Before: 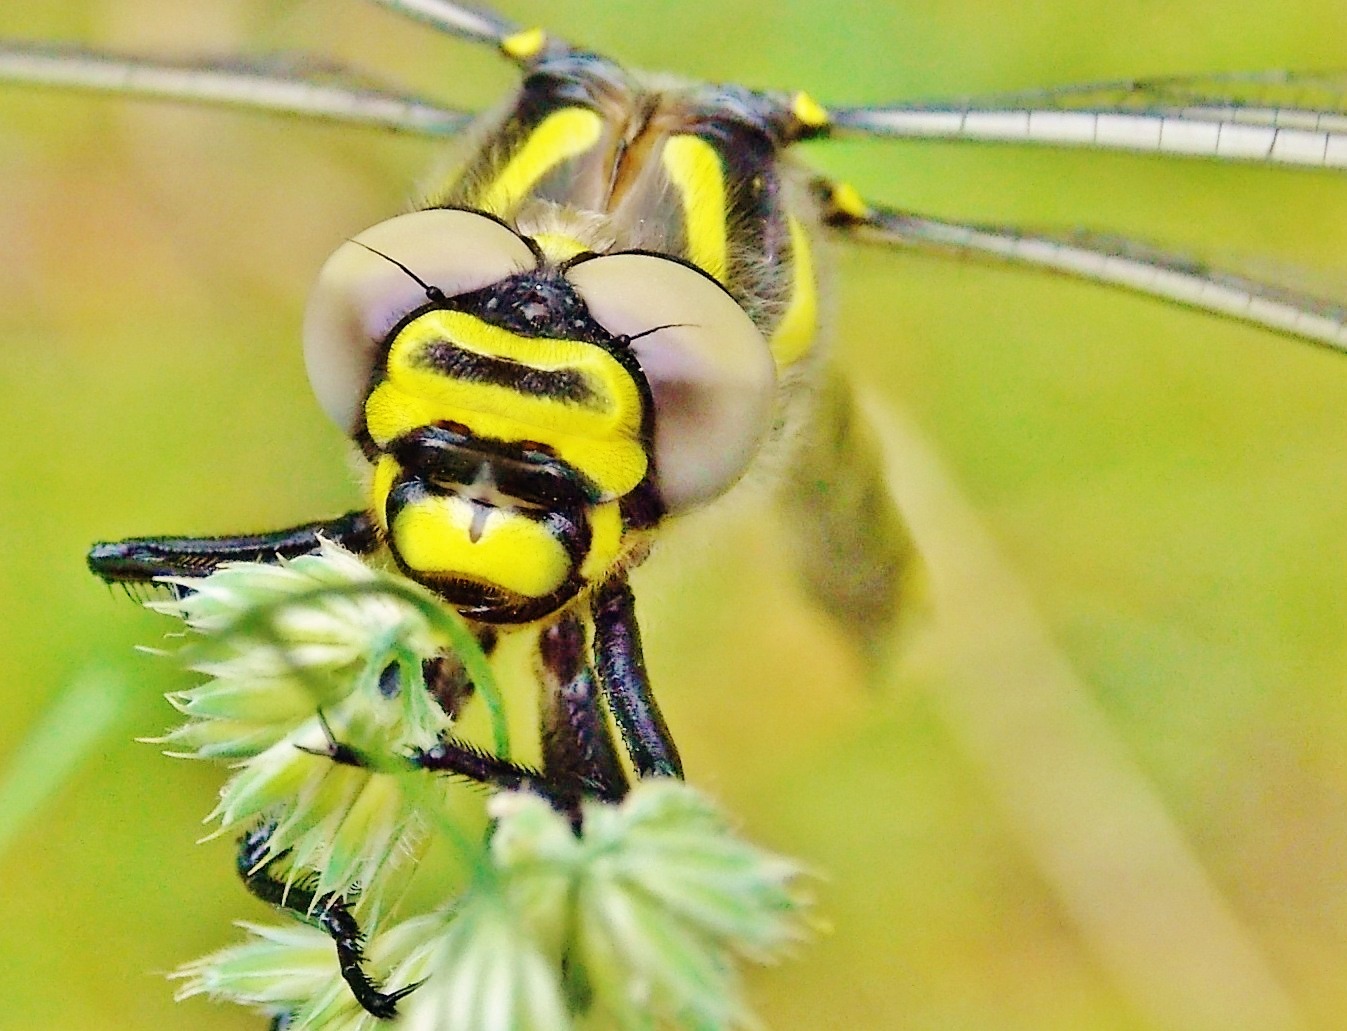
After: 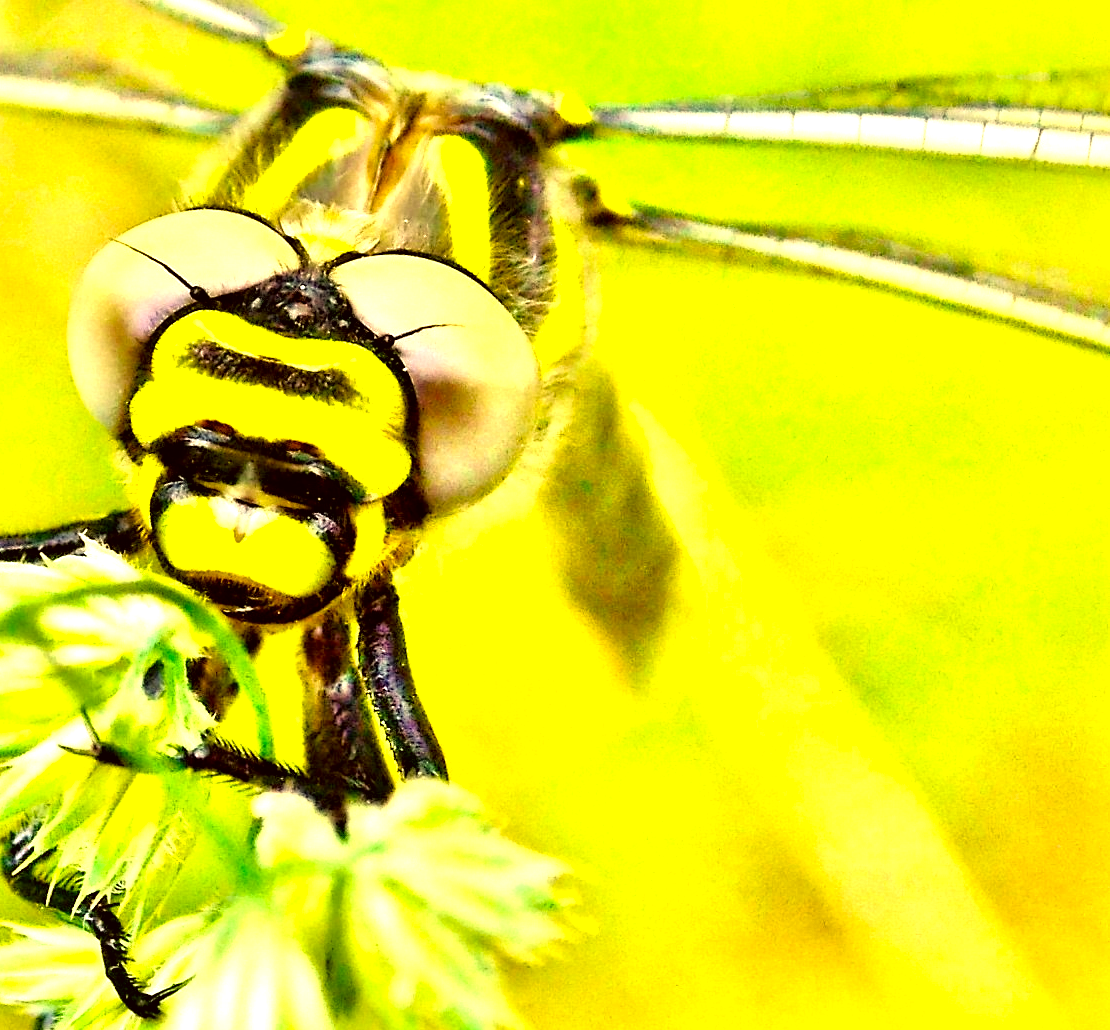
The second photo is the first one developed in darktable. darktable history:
color correction: highlights a* 0.162, highlights b* 29.53, shadows a* -0.162, shadows b* 21.09
color balance: lift [0.991, 1, 1, 1], gamma [0.996, 1, 1, 1], input saturation 98.52%, contrast 20.34%, output saturation 103.72%
crop: left 17.582%, bottom 0.031%
exposure: black level correction -0.002, exposure 0.54 EV, compensate highlight preservation false
local contrast: mode bilateral grid, contrast 100, coarseness 100, detail 165%, midtone range 0.2
